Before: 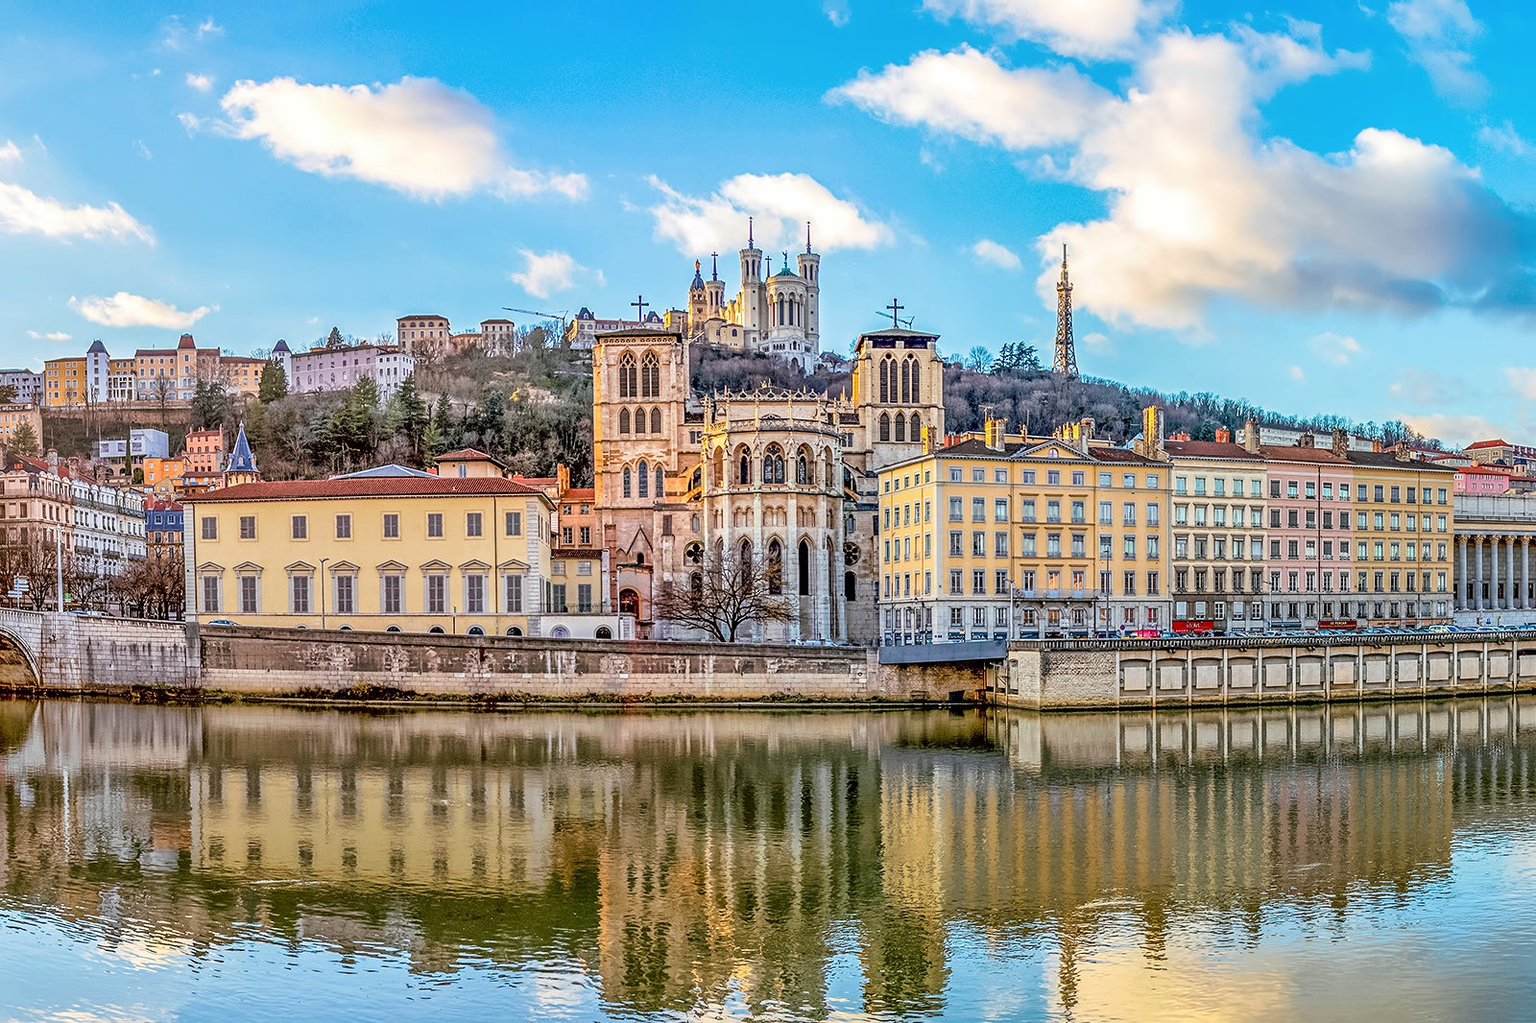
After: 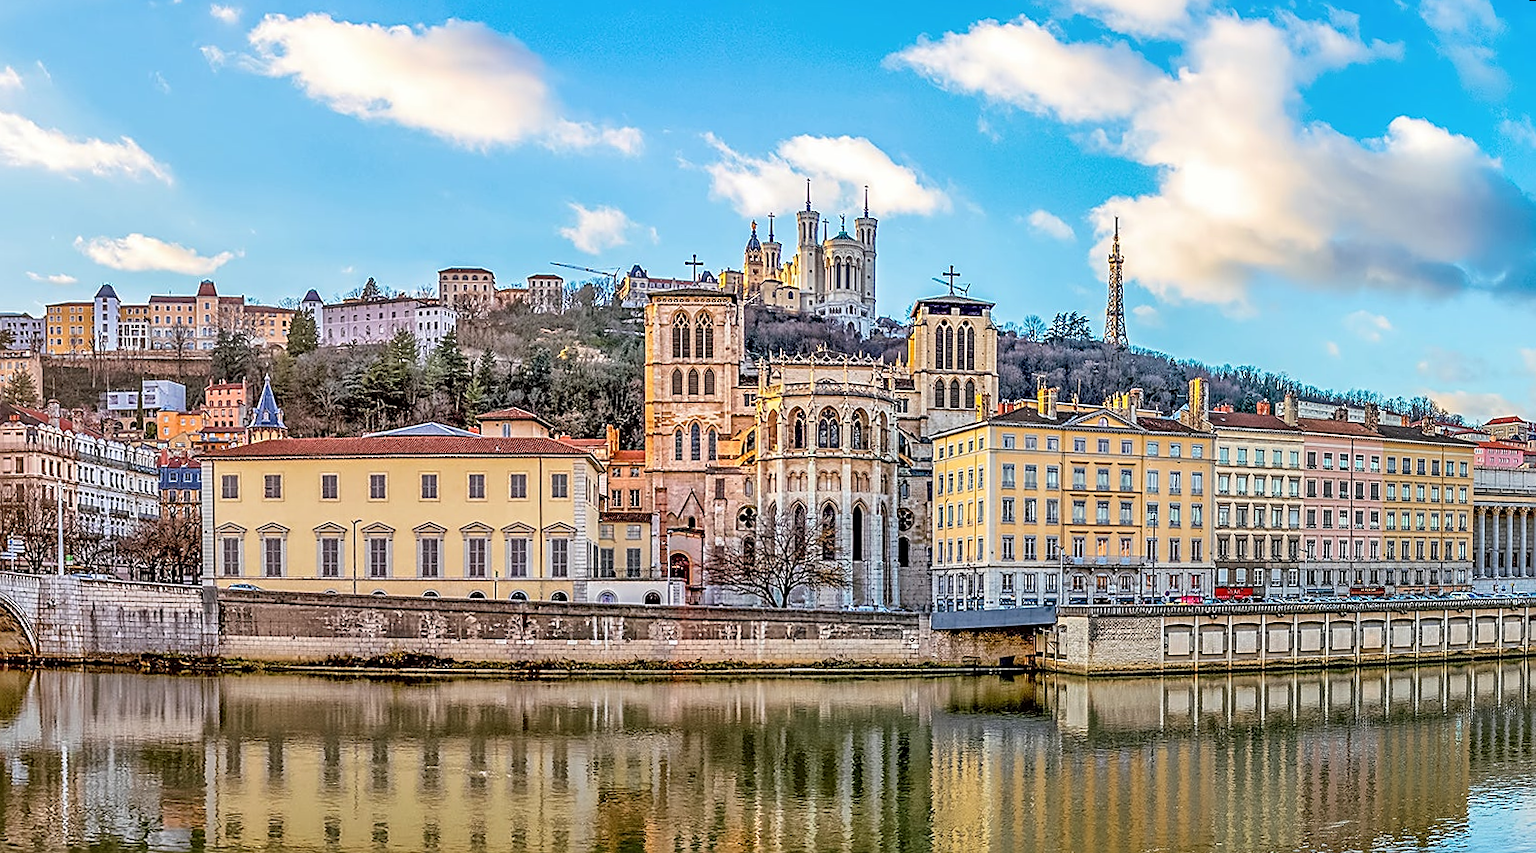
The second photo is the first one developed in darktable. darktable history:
crop and rotate: top 0%, bottom 11.49%
sharpen: on, module defaults
rotate and perspective: rotation 0.679°, lens shift (horizontal) 0.136, crop left 0.009, crop right 0.991, crop top 0.078, crop bottom 0.95
